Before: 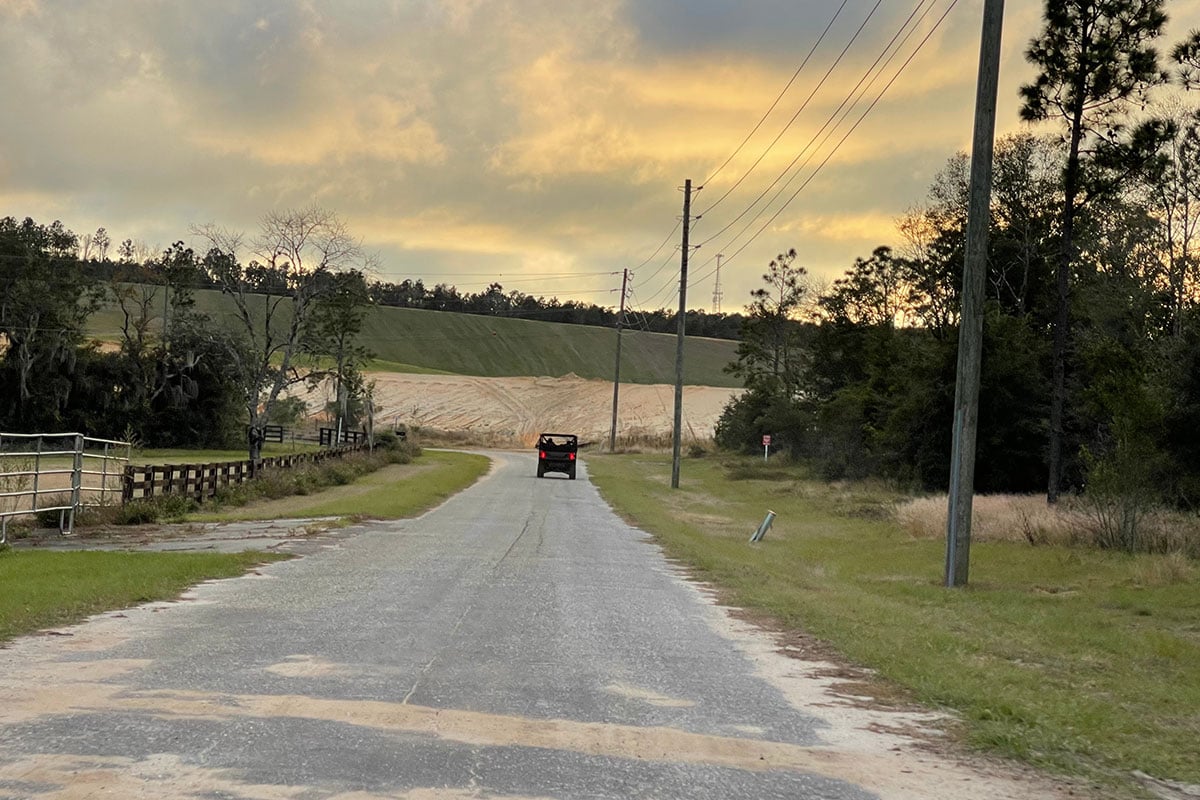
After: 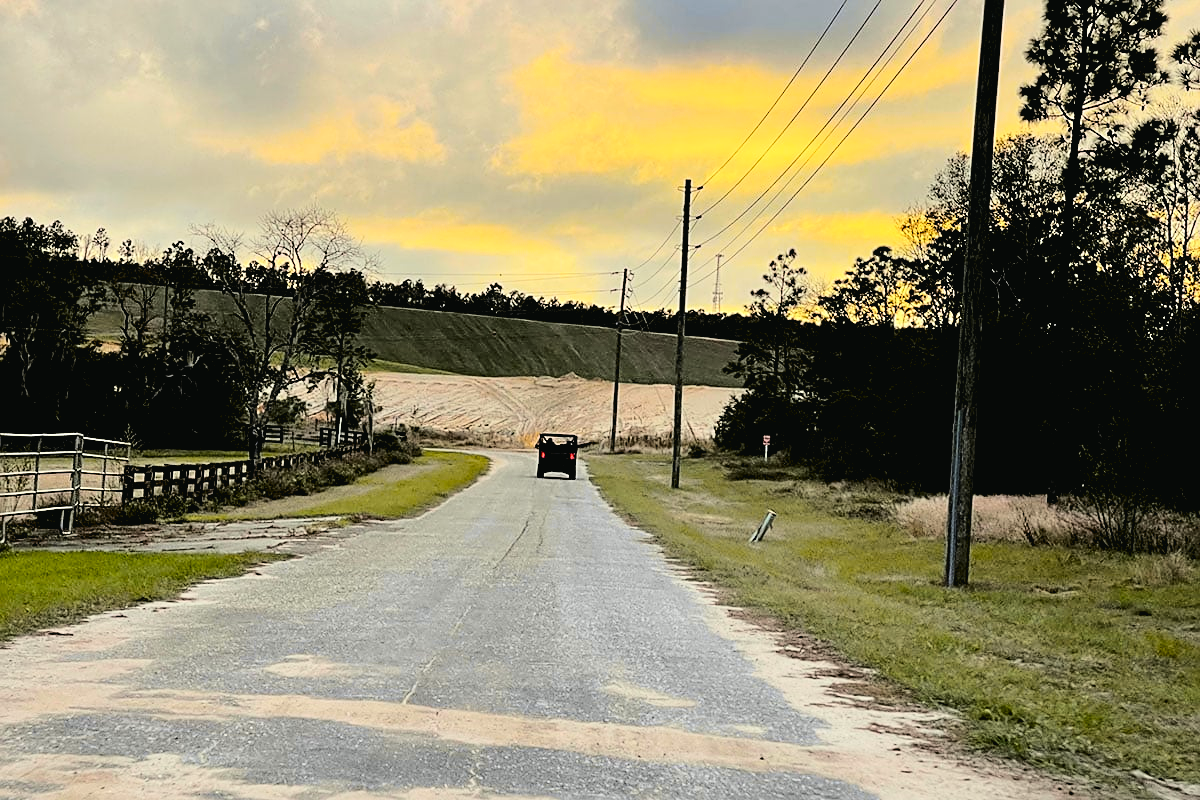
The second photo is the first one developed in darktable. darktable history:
tone curve: curves: ch0 [(0.003, 0.023) (0.071, 0.052) (0.236, 0.197) (0.466, 0.557) (0.644, 0.748) (0.803, 0.88) (0.994, 0.968)]; ch1 [(0, 0) (0.262, 0.227) (0.417, 0.386) (0.469, 0.467) (0.502, 0.498) (0.528, 0.53) (0.573, 0.57) (0.605, 0.621) (0.644, 0.671) (0.686, 0.728) (0.994, 0.987)]; ch2 [(0, 0) (0.262, 0.188) (0.385, 0.353) (0.427, 0.424) (0.495, 0.493) (0.515, 0.534) (0.547, 0.556) (0.589, 0.613) (0.644, 0.748) (1, 1)], color space Lab, independent channels, preserve colors none
sharpen: on, module defaults
rgb levels: levels [[0.034, 0.472, 0.904], [0, 0.5, 1], [0, 0.5, 1]]
